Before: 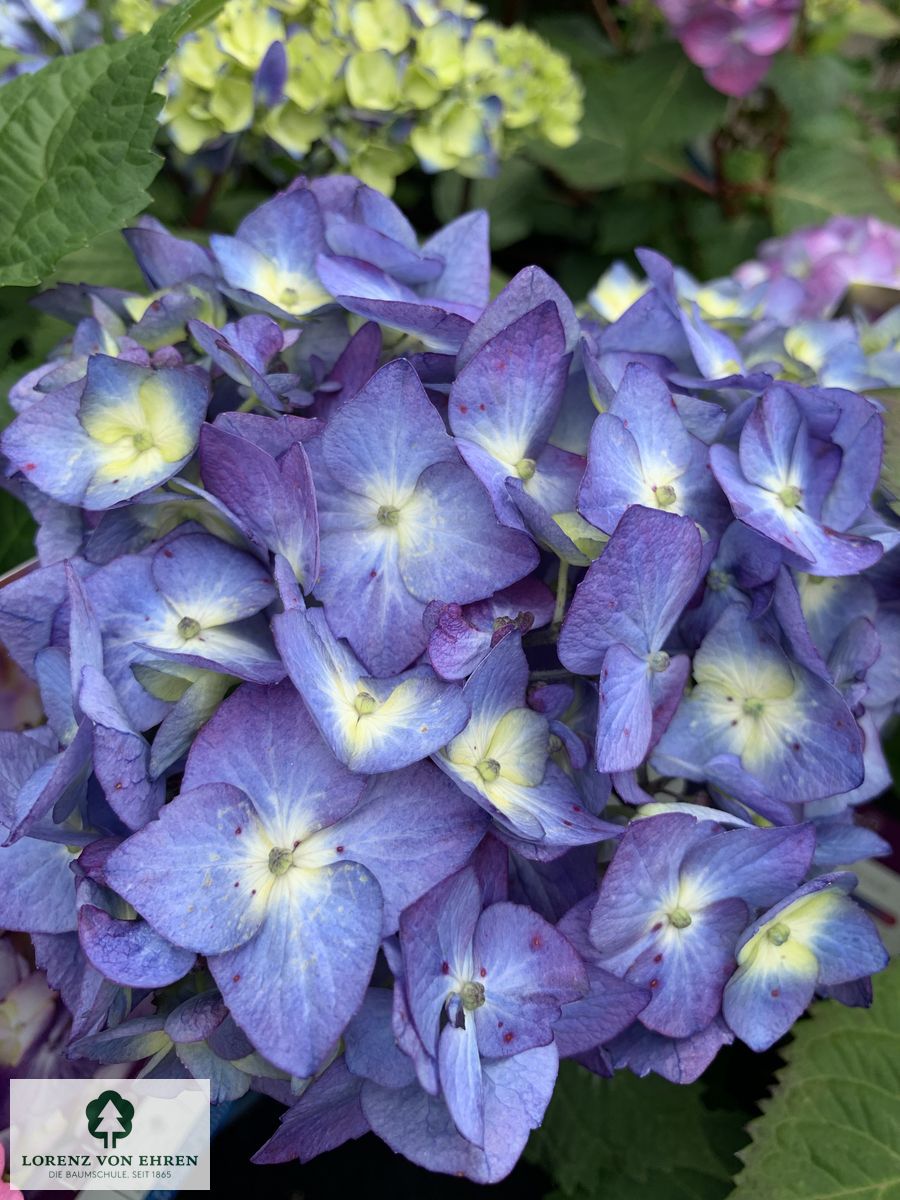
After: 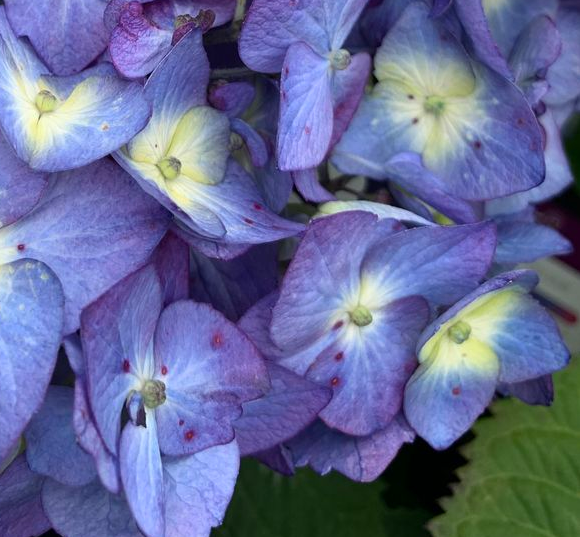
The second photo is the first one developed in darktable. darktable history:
tone equalizer: on, module defaults
crop and rotate: left 35.509%, top 50.238%, bottom 4.934%
